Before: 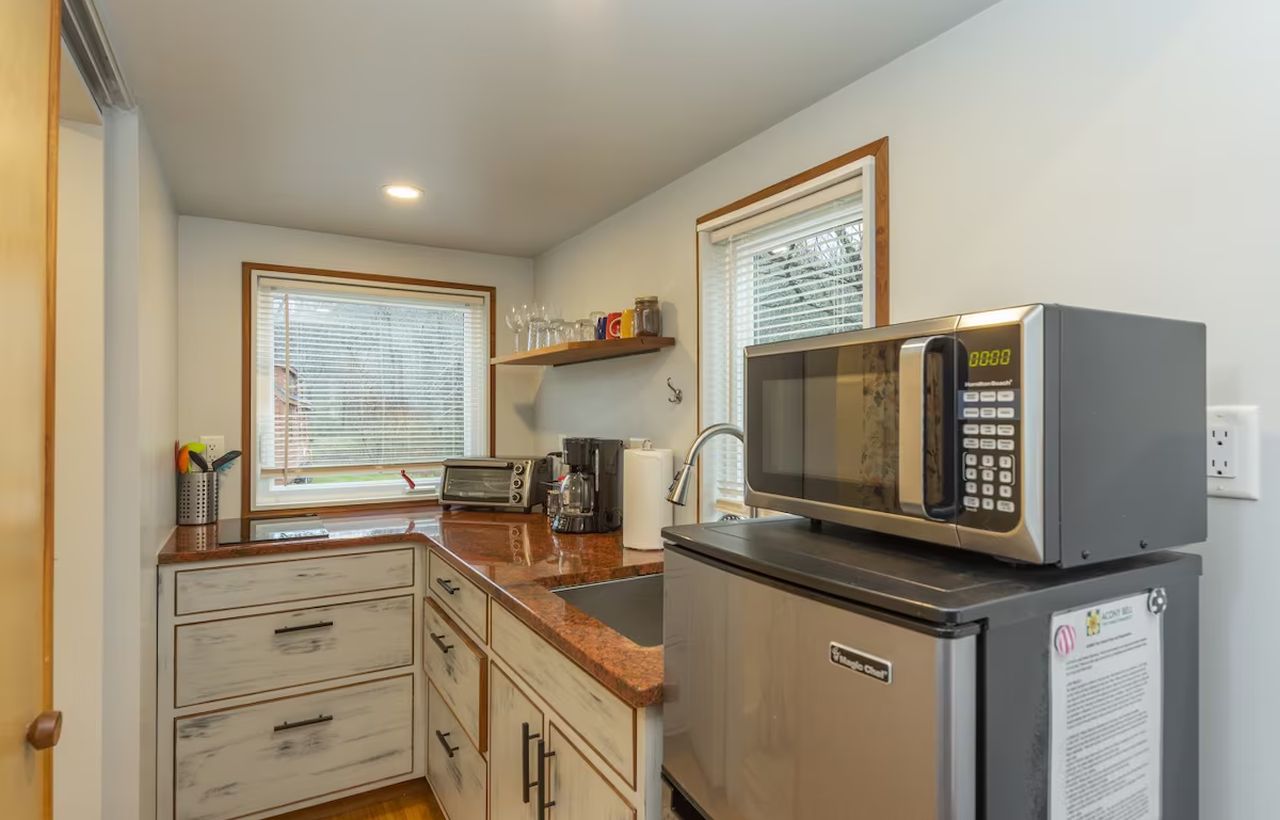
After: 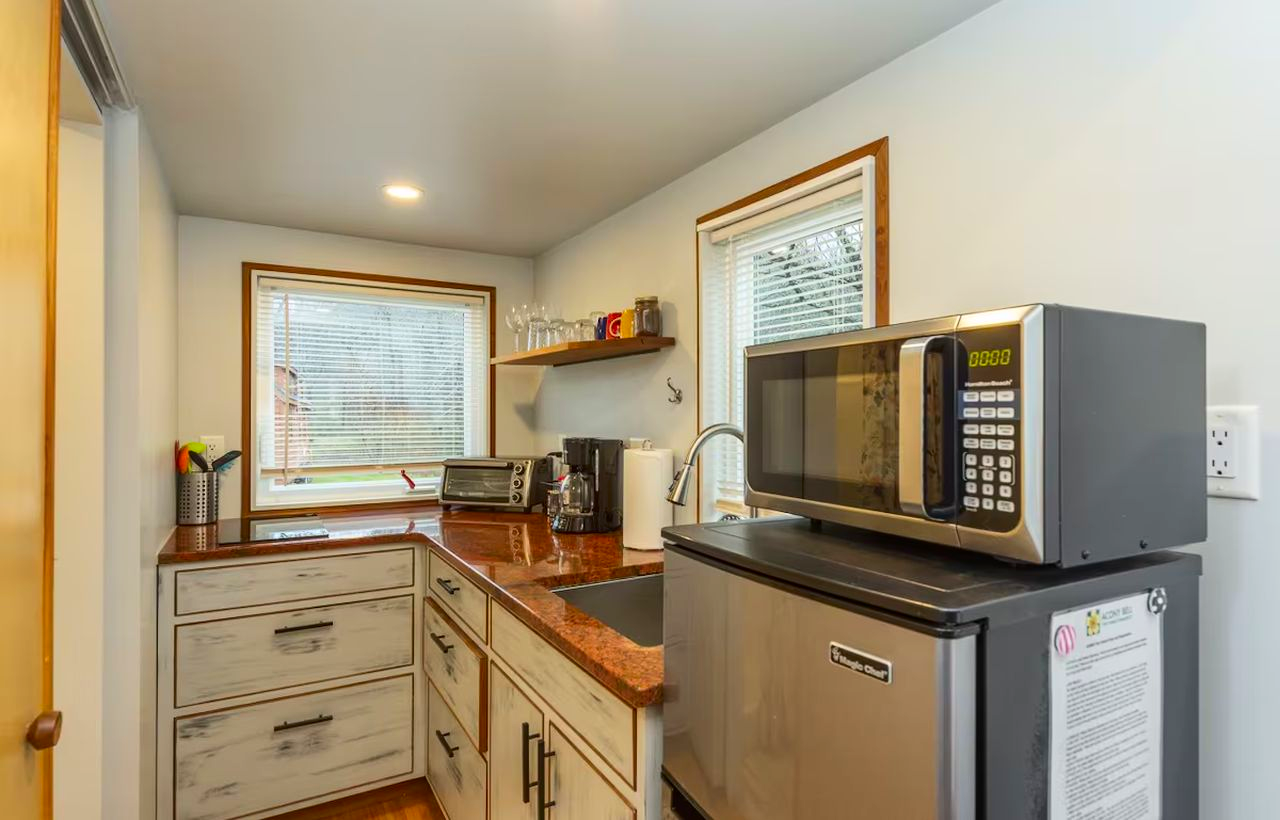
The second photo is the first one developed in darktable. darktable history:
color correction: highlights b* -0.049
contrast brightness saturation: contrast 0.168, saturation 0.331
